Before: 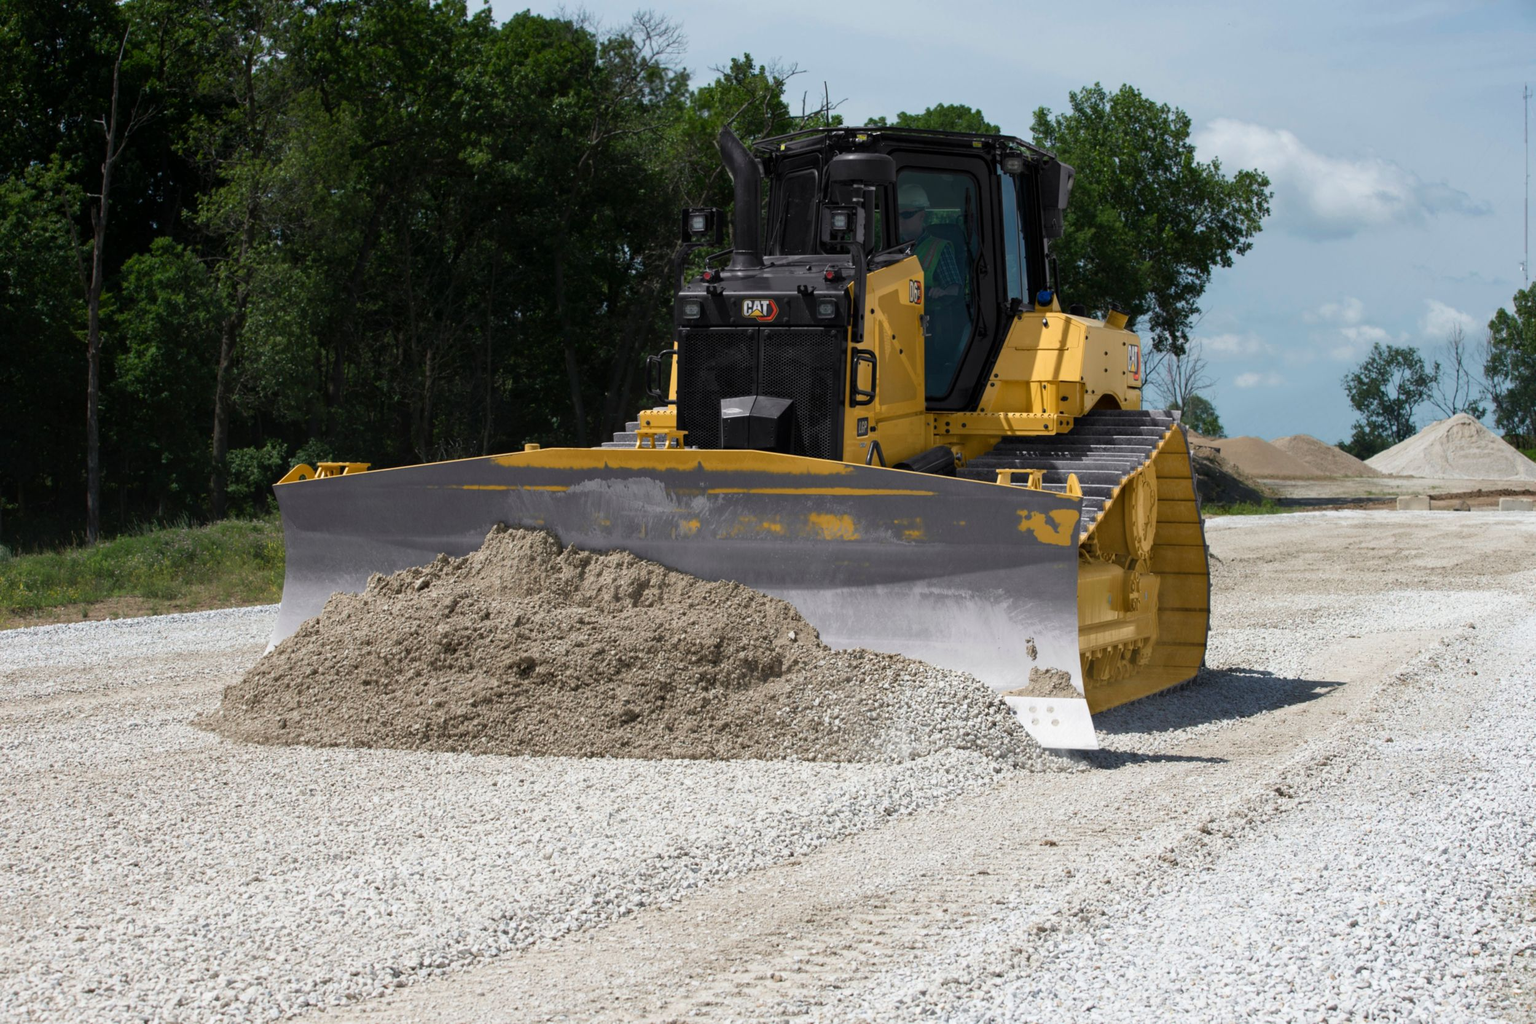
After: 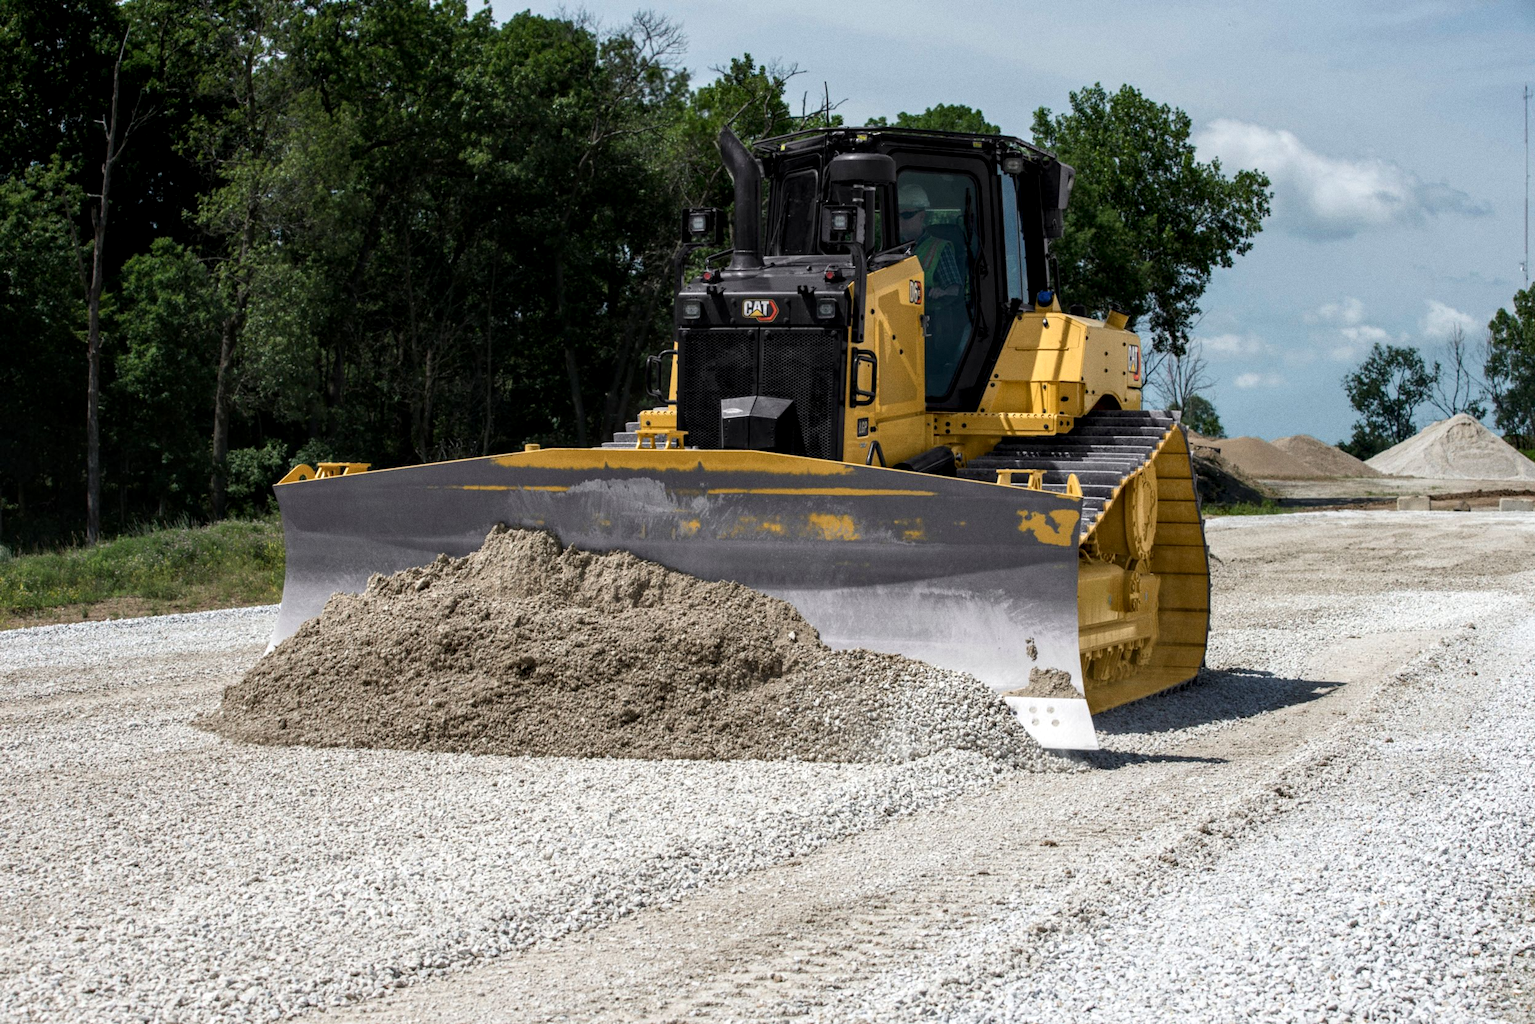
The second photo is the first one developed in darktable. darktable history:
grain: coarseness 0.47 ISO
local contrast: highlights 59%, detail 145%
